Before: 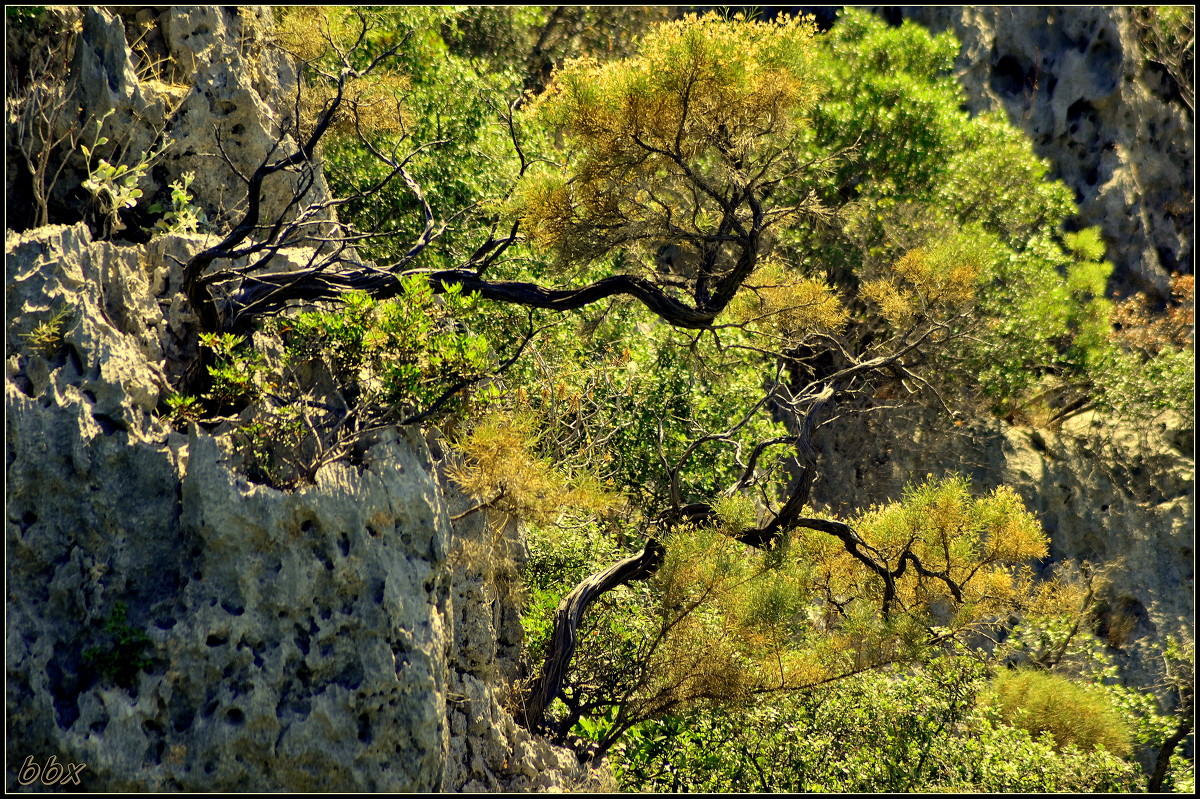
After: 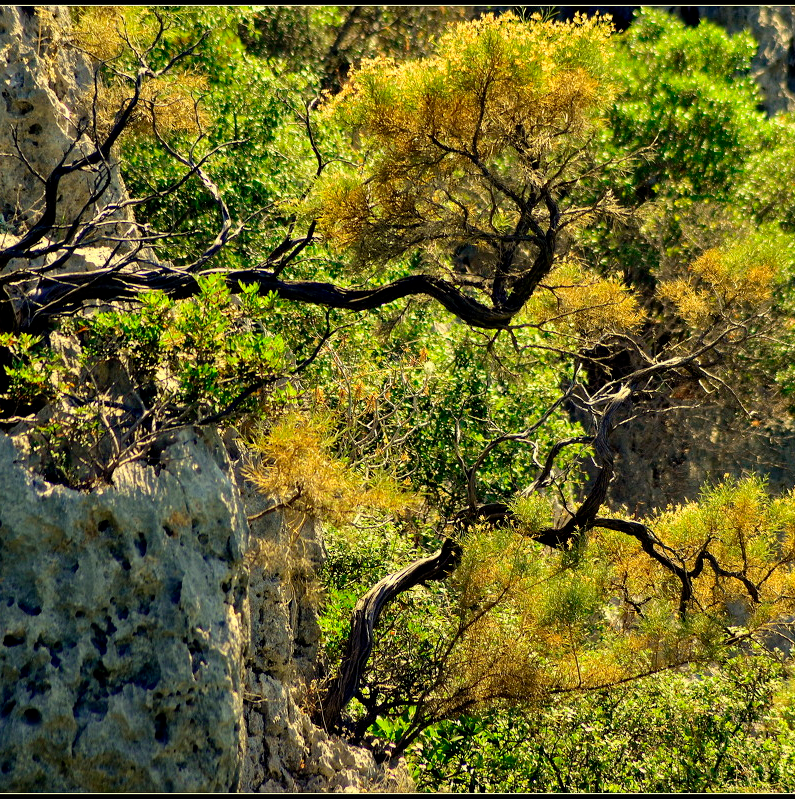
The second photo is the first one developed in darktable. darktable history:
crop: left 16.965%, right 16.73%
